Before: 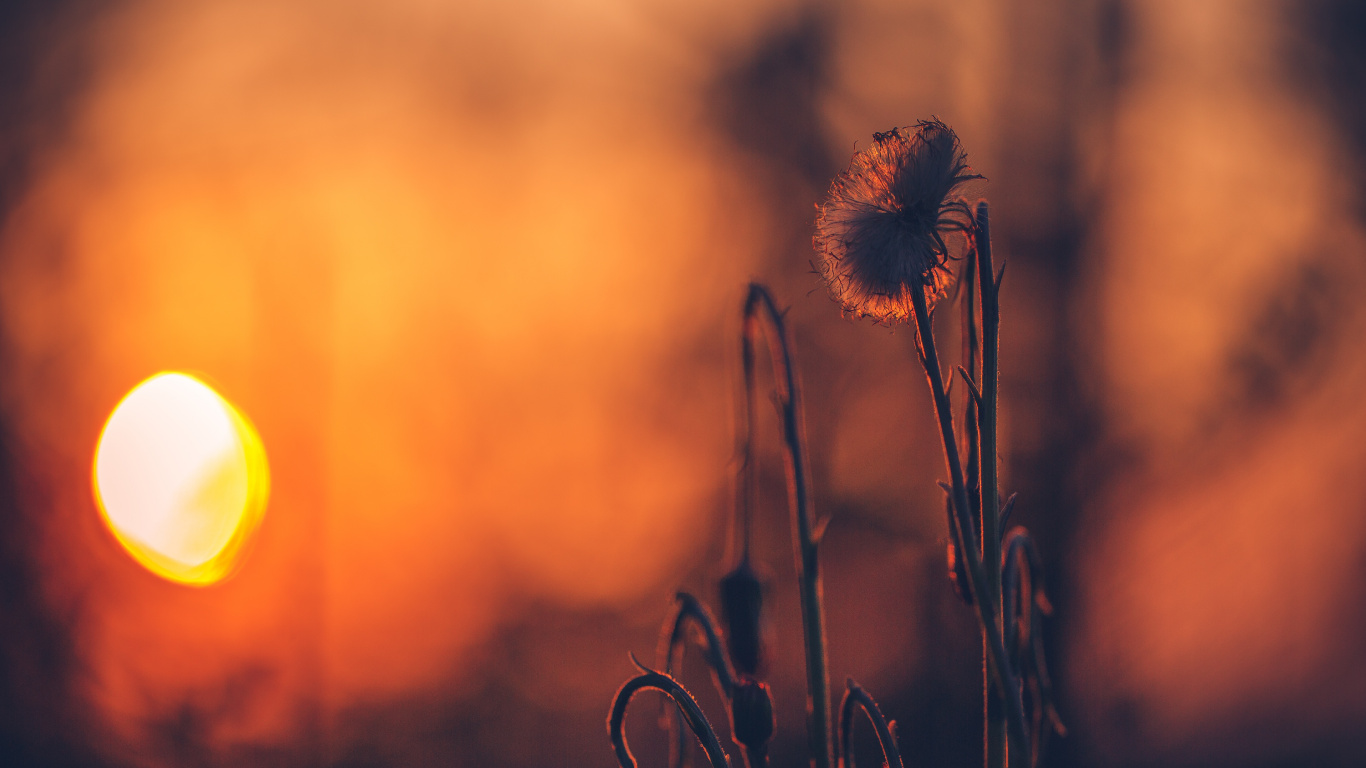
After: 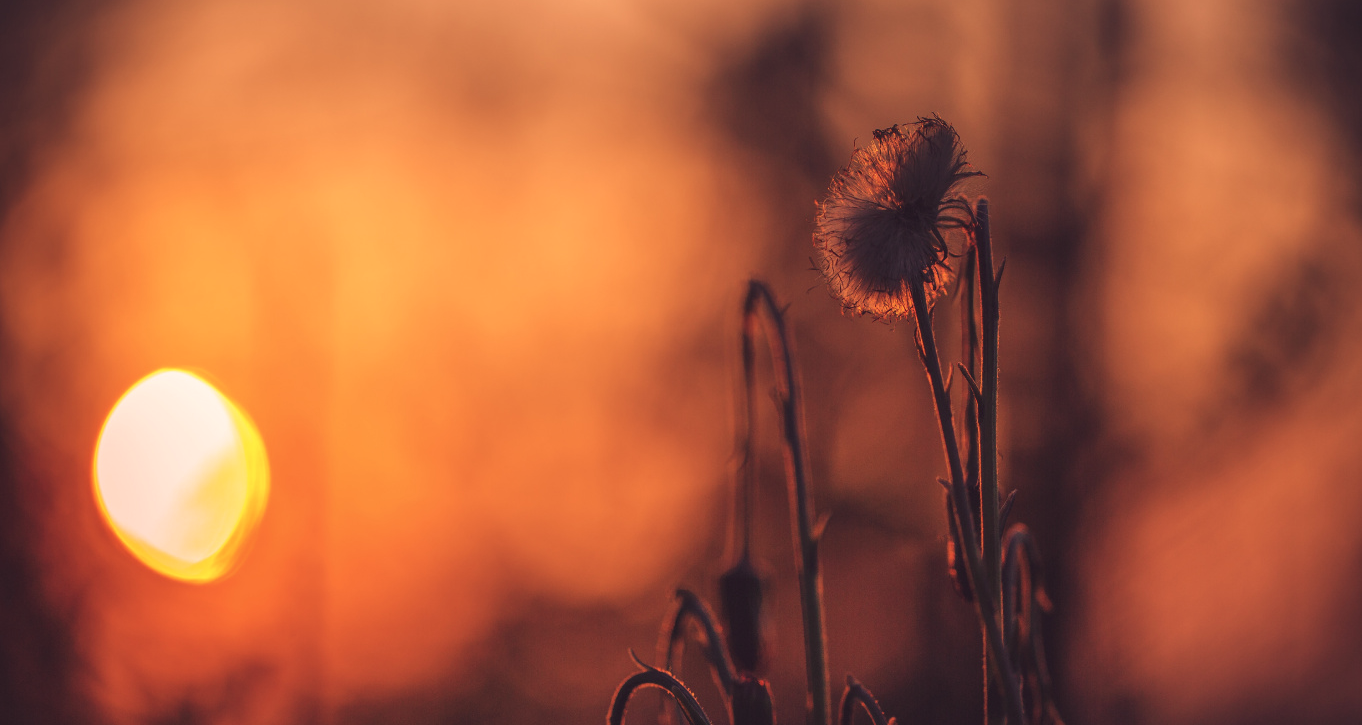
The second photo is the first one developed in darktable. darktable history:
color correction: highlights a* 10.21, highlights b* 9.79, shadows a* 8.61, shadows b* 7.88, saturation 0.8
crop: top 0.448%, right 0.264%, bottom 5.045%
